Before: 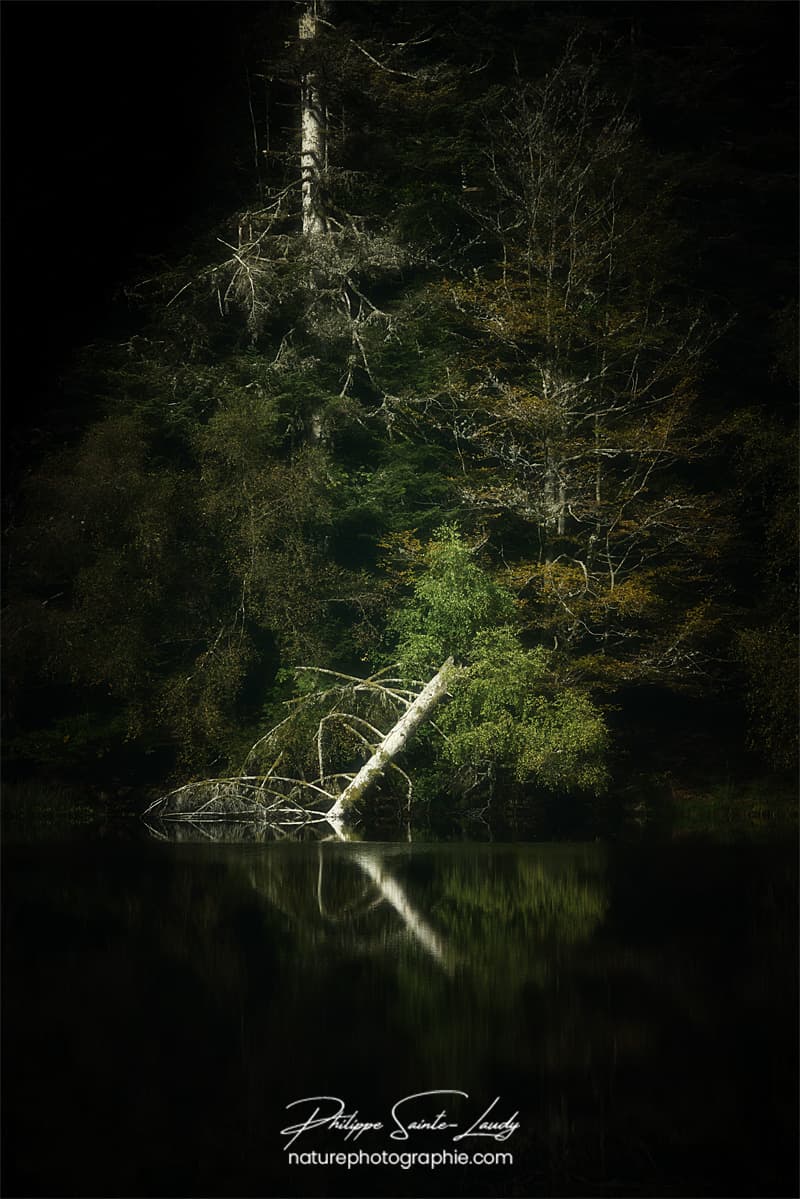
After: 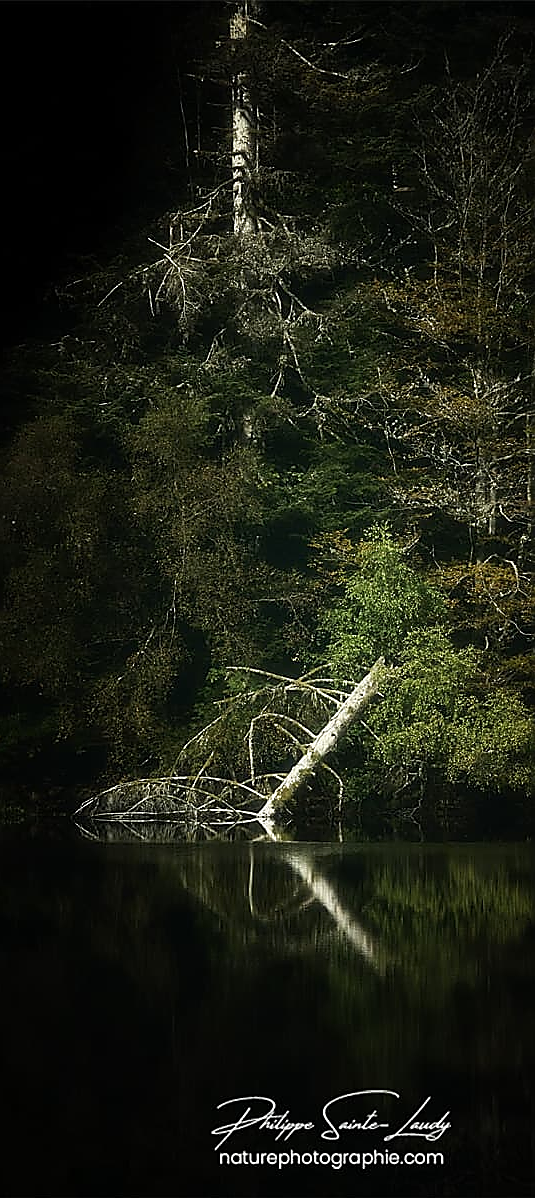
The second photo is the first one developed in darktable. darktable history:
sharpen: radius 1.373, amount 1.263, threshold 0.624
crop and rotate: left 8.688%, right 24.411%
